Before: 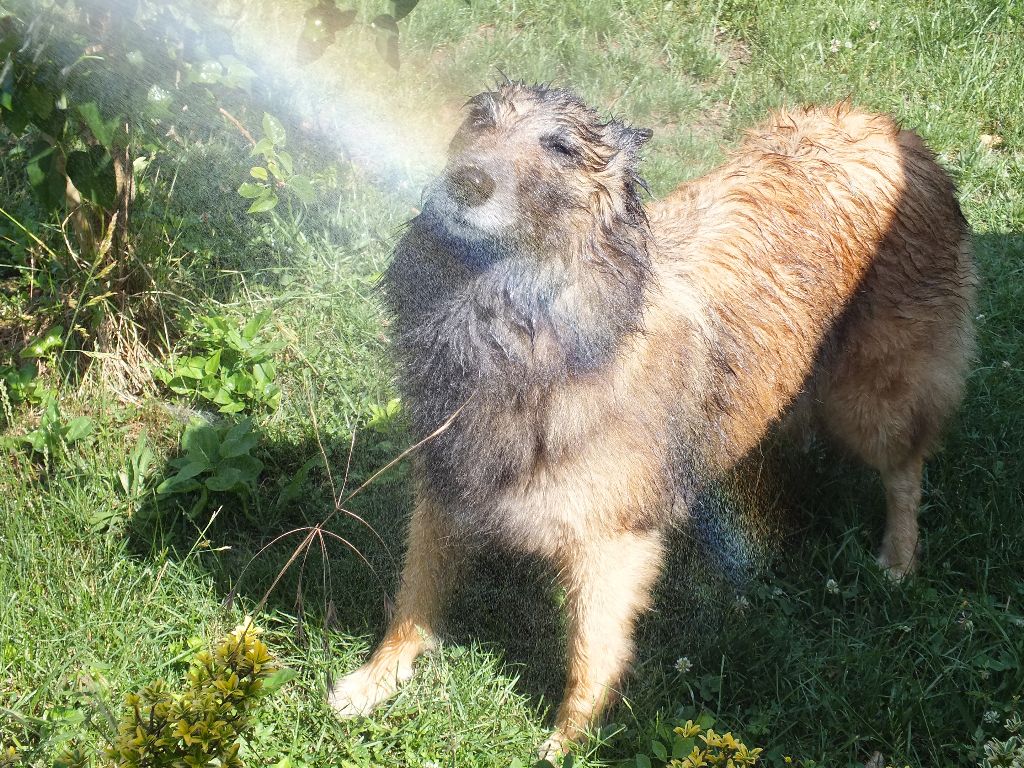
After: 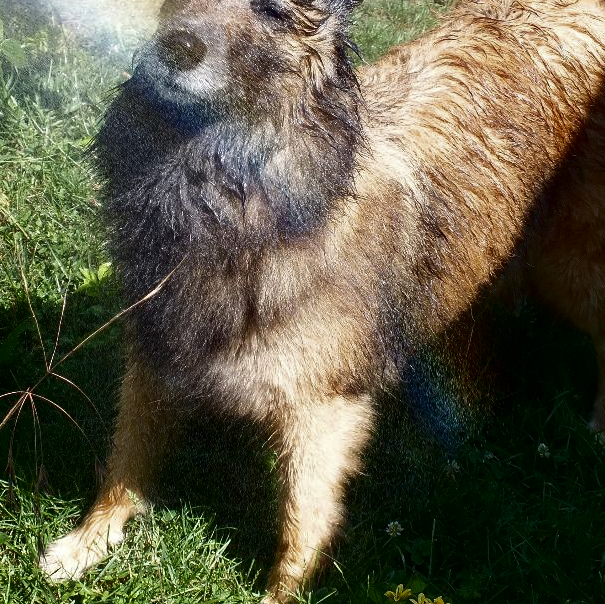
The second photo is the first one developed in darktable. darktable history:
contrast brightness saturation: brightness -0.52
crop and rotate: left 28.256%, top 17.734%, right 12.656%, bottom 3.573%
velvia: strength 15%
